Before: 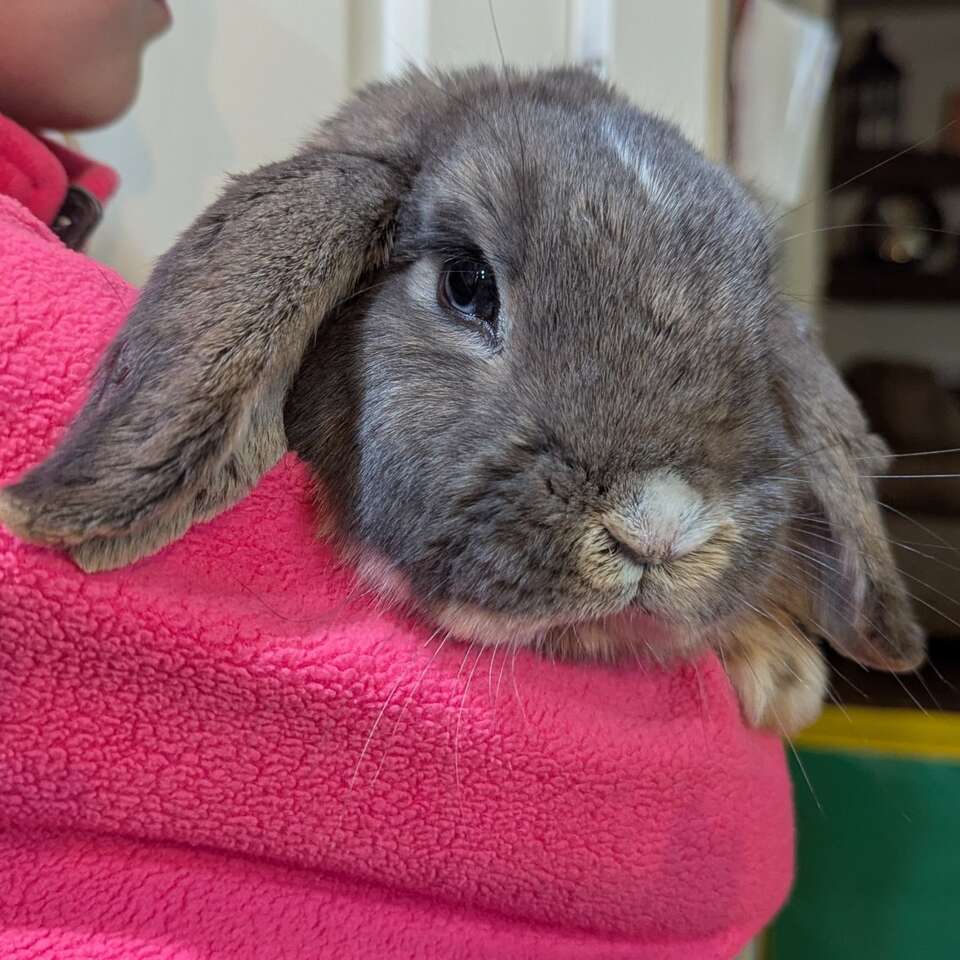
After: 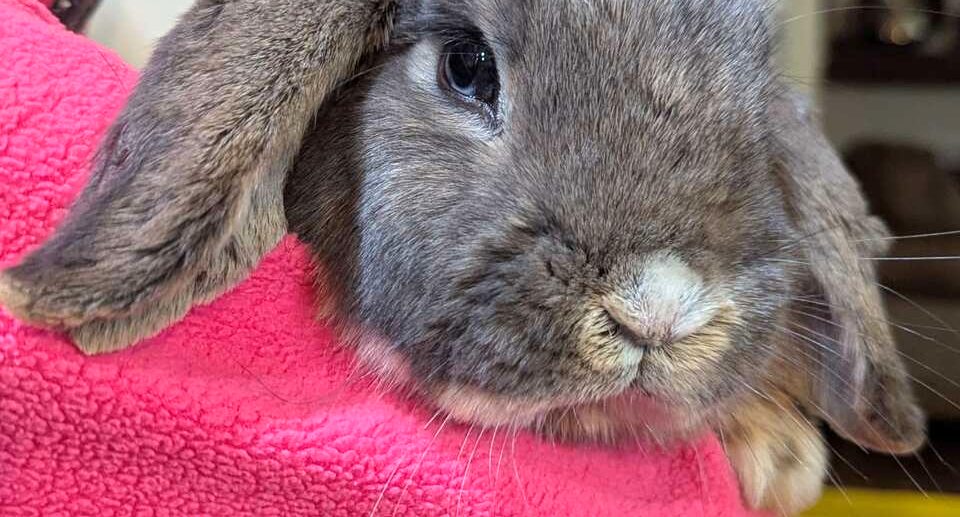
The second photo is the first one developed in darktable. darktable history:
exposure: exposure 0.644 EV, compensate highlight preservation false
crop and rotate: top 22.758%, bottom 23.387%
color zones: curves: ch0 [(0, 0.5) (0.143, 0.5) (0.286, 0.5) (0.429, 0.5) (0.571, 0.5) (0.714, 0.476) (0.857, 0.5) (1, 0.5)]; ch2 [(0, 0.5) (0.143, 0.5) (0.286, 0.5) (0.429, 0.5) (0.571, 0.5) (0.714, 0.487) (0.857, 0.5) (1, 0.5)]
tone equalizer: edges refinement/feathering 500, mask exposure compensation -1.57 EV, preserve details no
